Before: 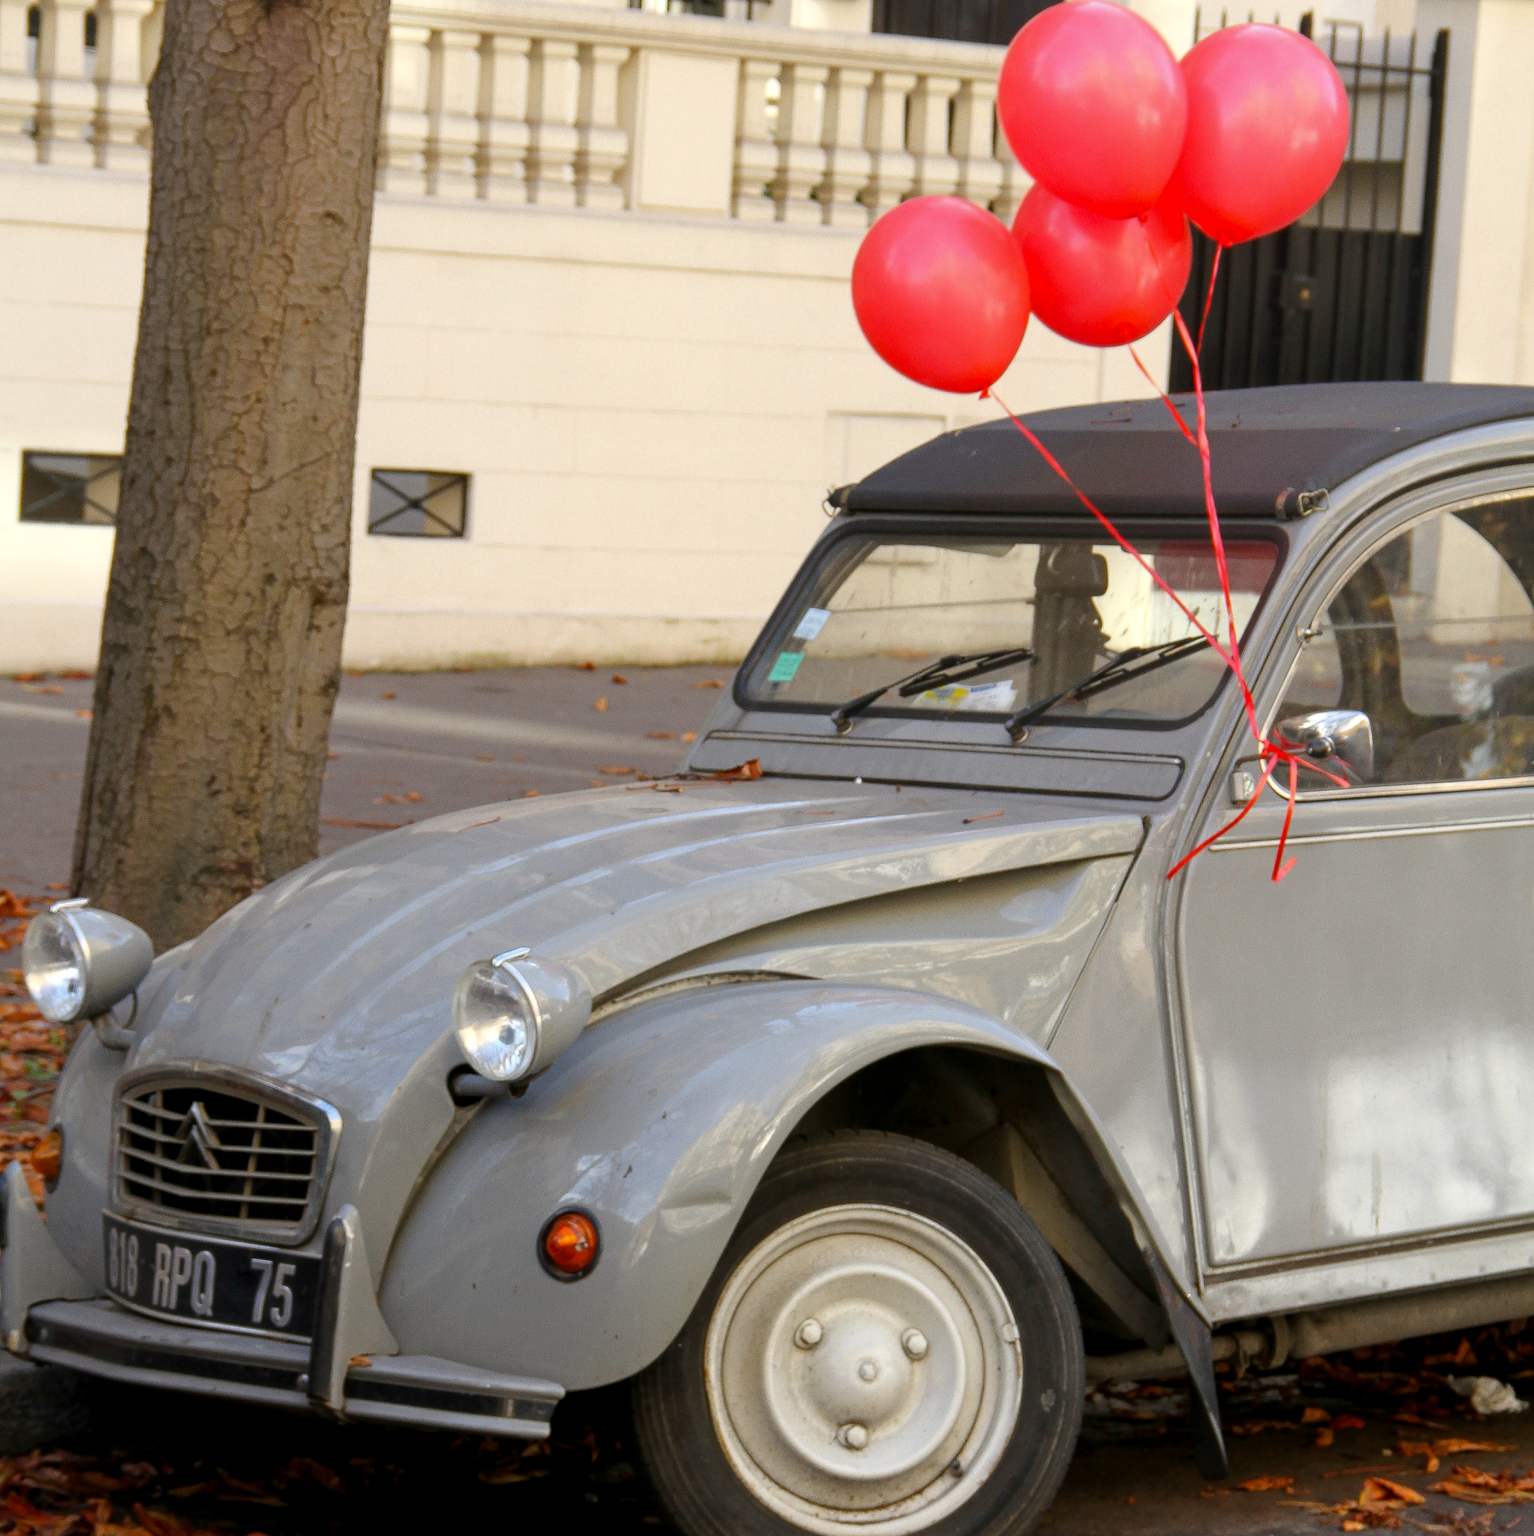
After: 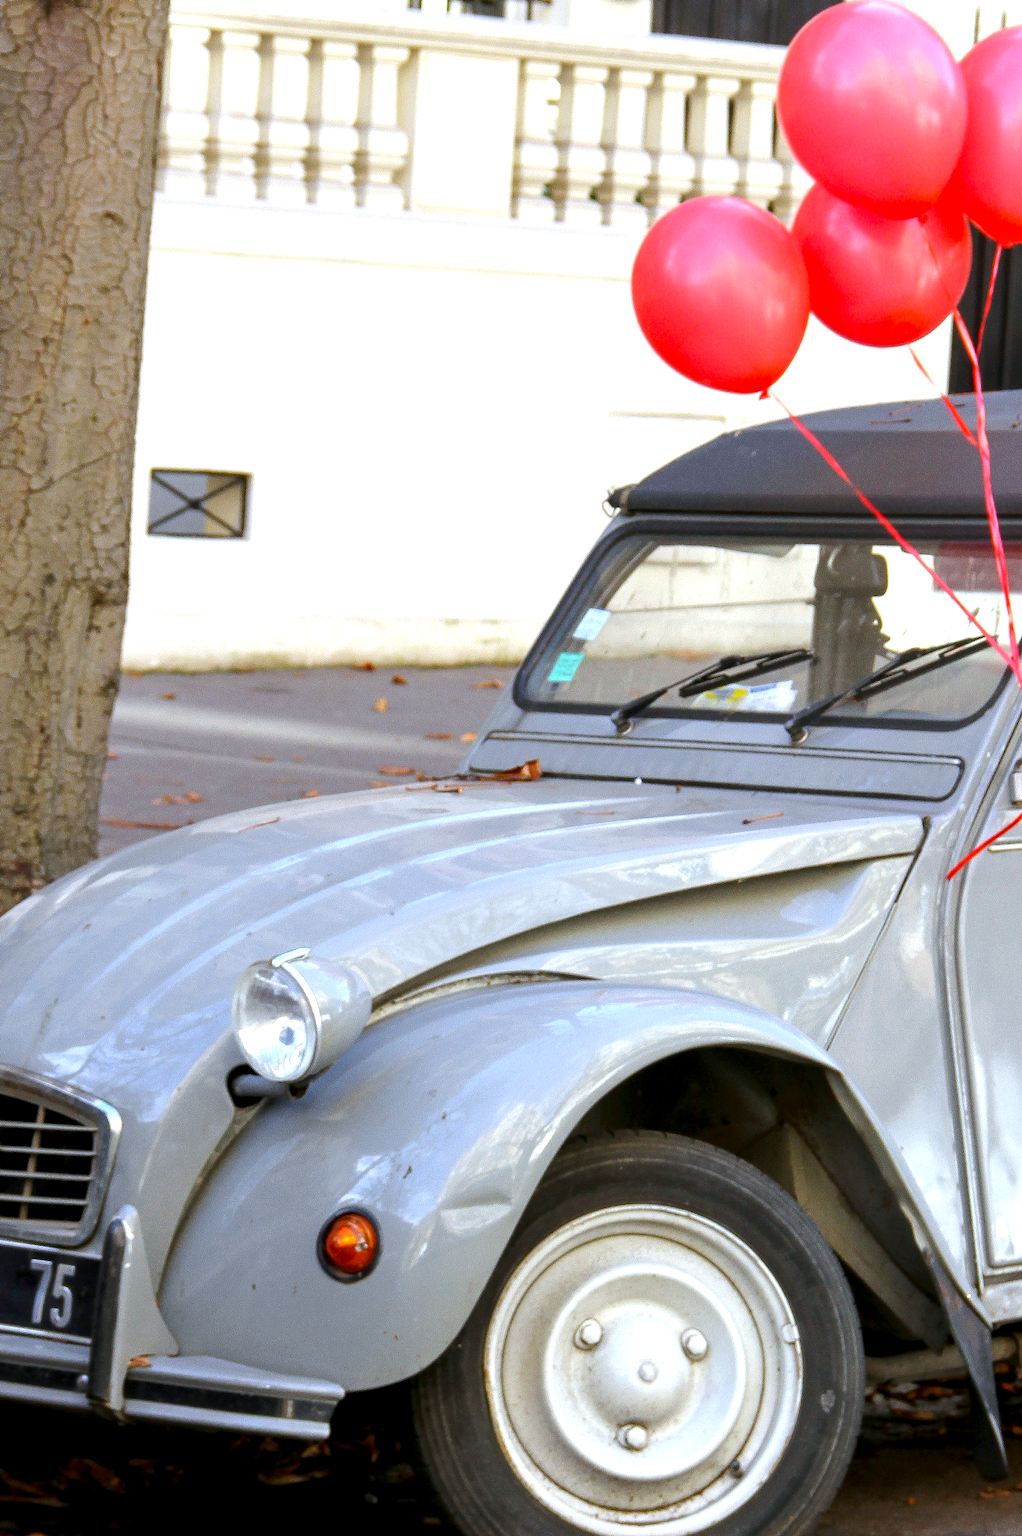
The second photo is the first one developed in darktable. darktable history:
white balance: red 0.931, blue 1.11
crop and rotate: left 14.385%, right 18.948%
exposure: exposure 0.7 EV, compensate highlight preservation false
contrast equalizer: octaves 7, y [[0.6 ×6], [0.55 ×6], [0 ×6], [0 ×6], [0 ×6]], mix 0.2
